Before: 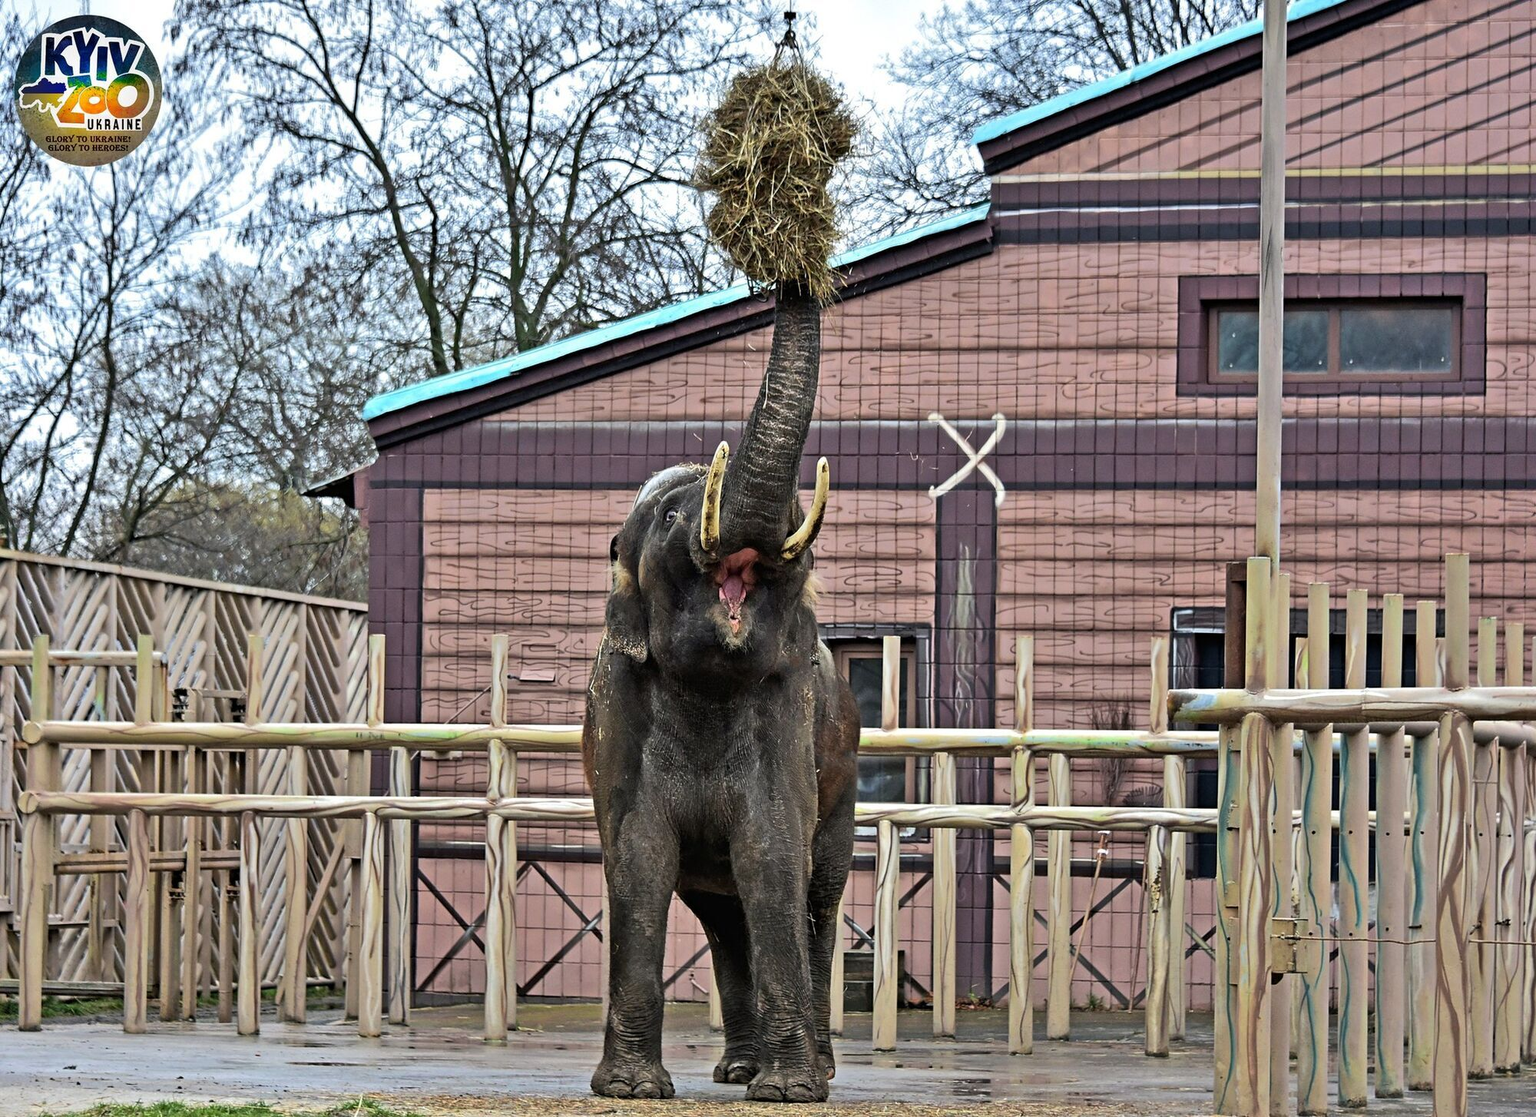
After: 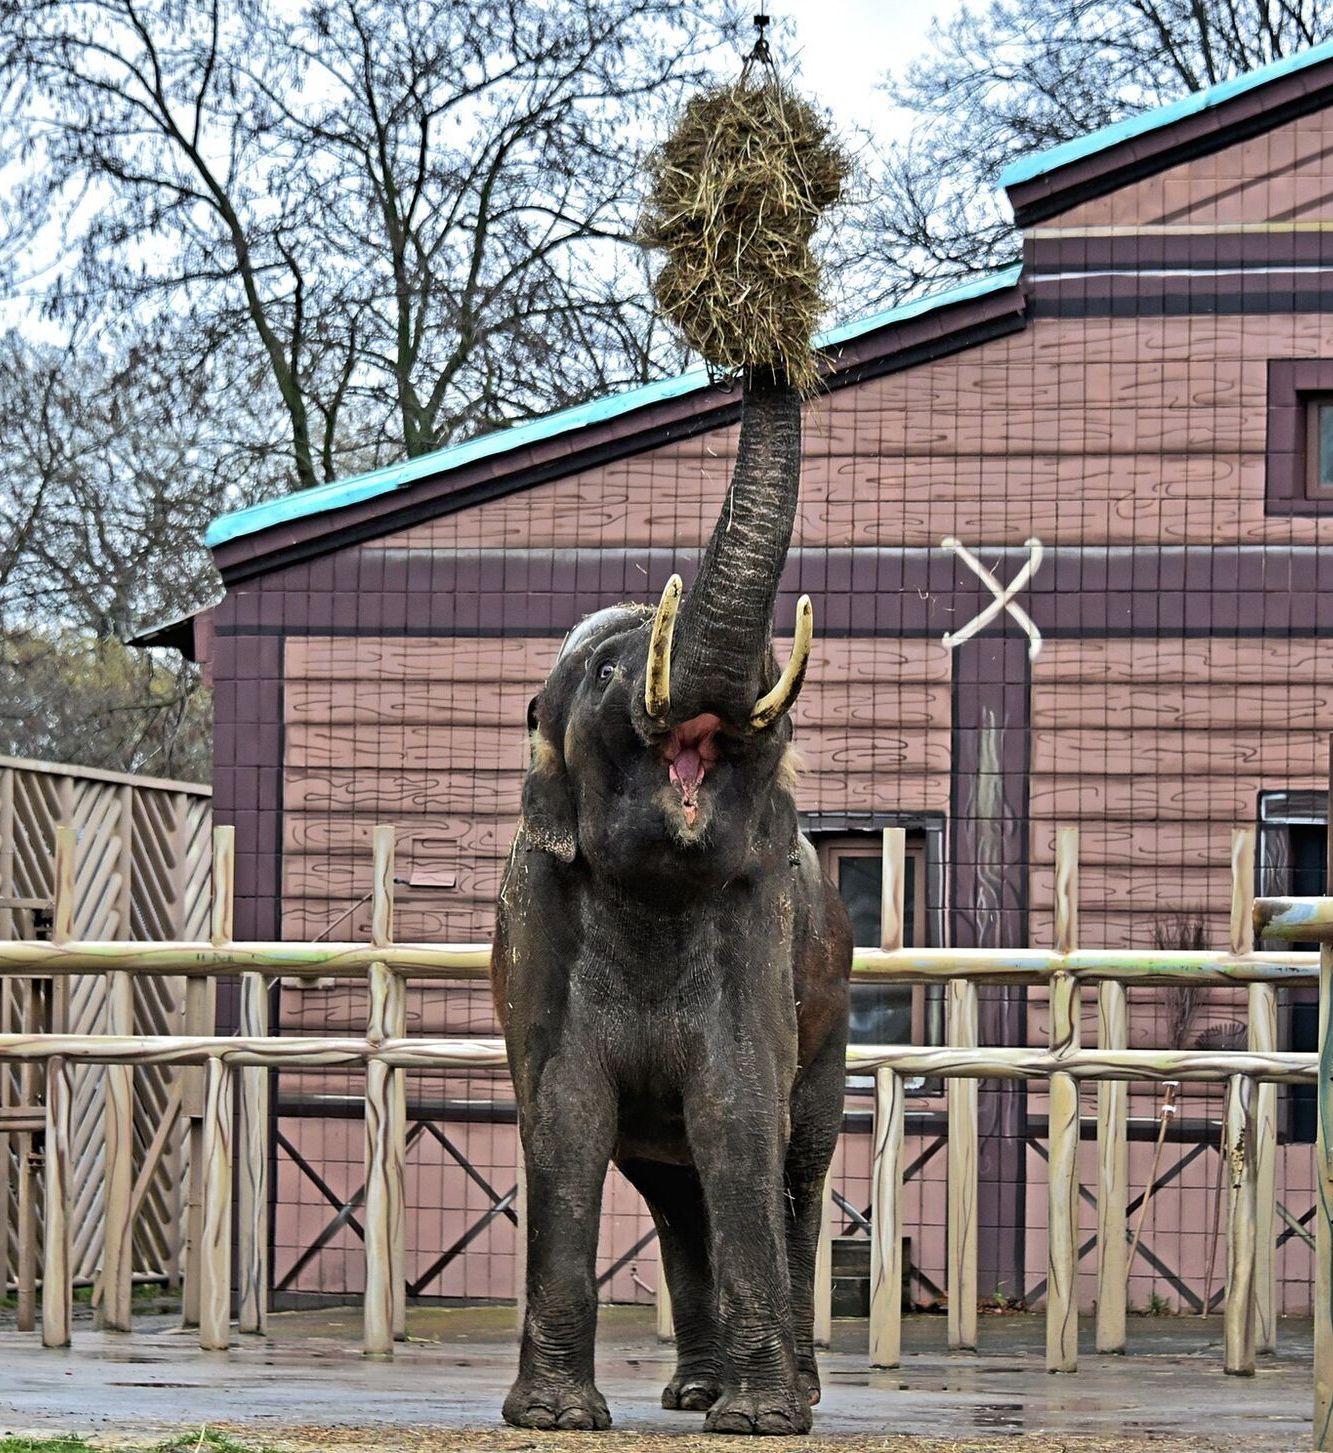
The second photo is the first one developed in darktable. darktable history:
crop and rotate: left 13.357%, right 19.971%
